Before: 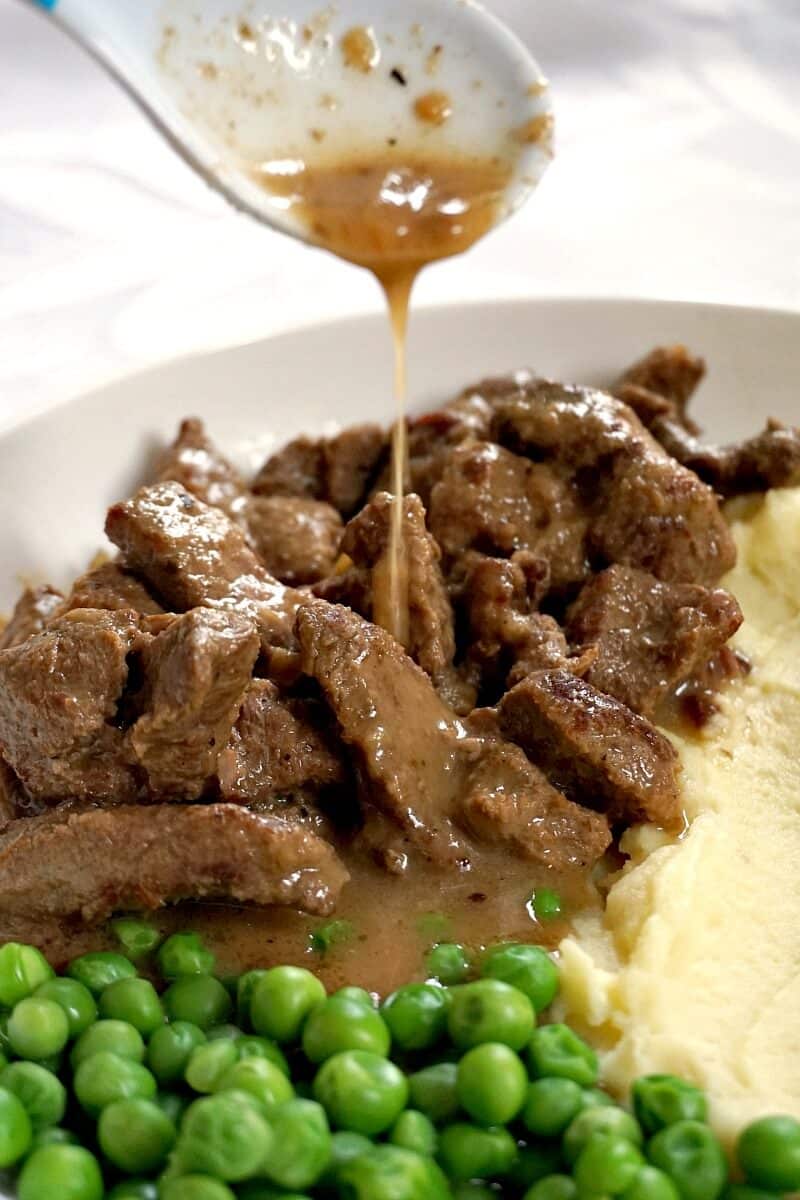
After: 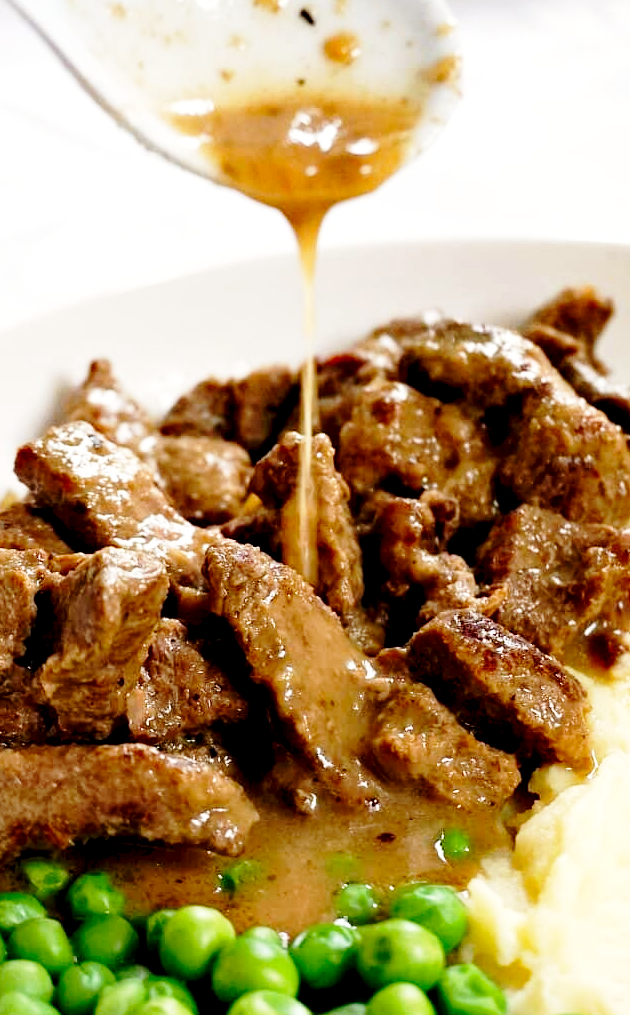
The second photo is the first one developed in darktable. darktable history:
crop: left 11.405%, top 5.018%, right 9.577%, bottom 10.322%
exposure: black level correction 0.01, exposure 0.01 EV, compensate exposure bias true, compensate highlight preservation false
base curve: curves: ch0 [(0, 0) (0.028, 0.03) (0.121, 0.232) (0.46, 0.748) (0.859, 0.968) (1, 1)], preserve colors none
